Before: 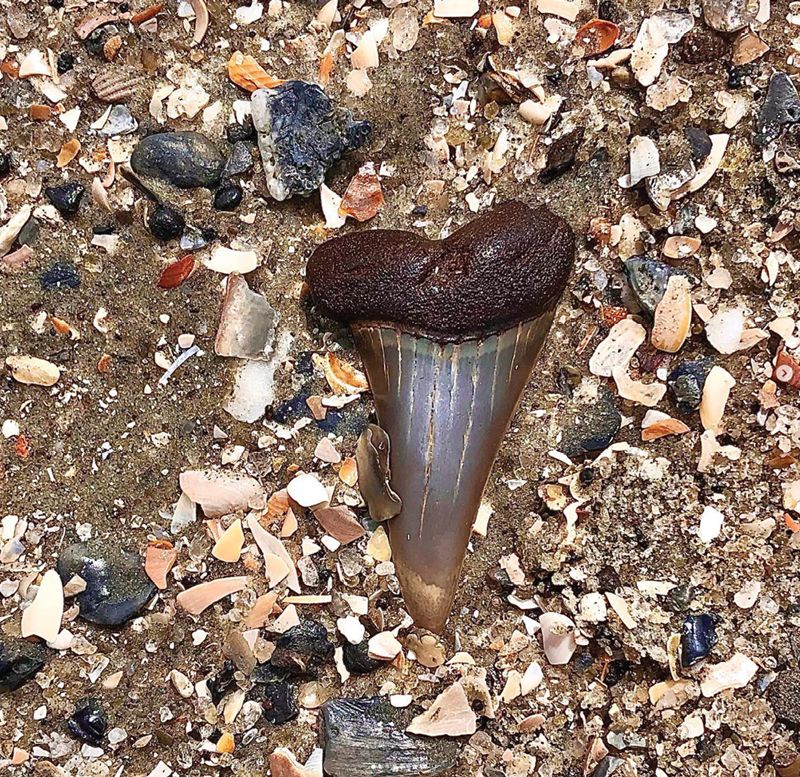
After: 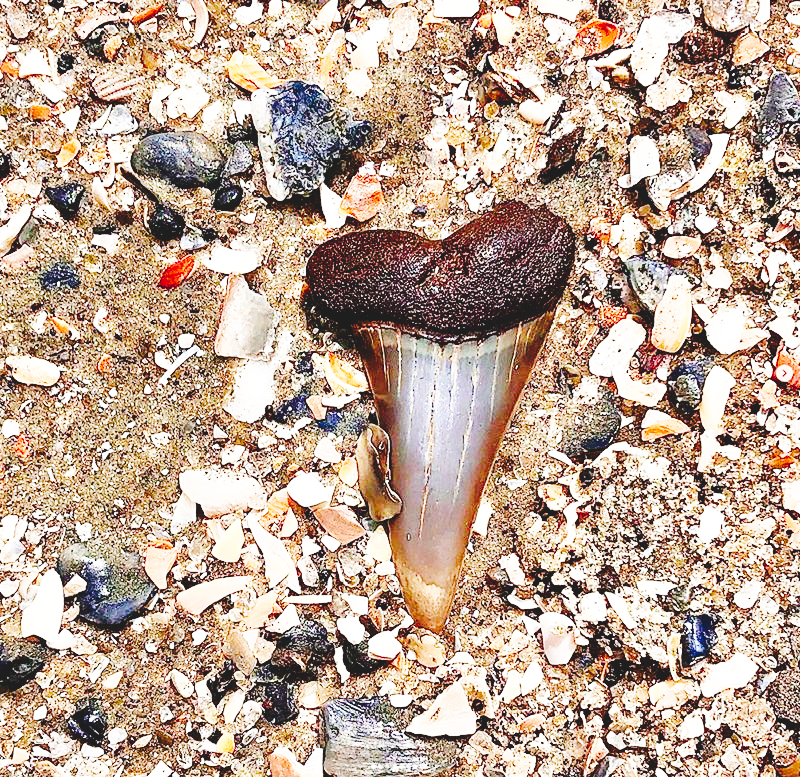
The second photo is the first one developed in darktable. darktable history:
base curve: curves: ch0 [(0, 0) (0, 0) (0.002, 0.001) (0.008, 0.003) (0.019, 0.011) (0.037, 0.037) (0.064, 0.11) (0.102, 0.232) (0.152, 0.379) (0.216, 0.524) (0.296, 0.665) (0.394, 0.789) (0.512, 0.881) (0.651, 0.945) (0.813, 0.986) (1, 1)], preserve colors none
tone curve: curves: ch0 [(0, 0) (0.003, 0.112) (0.011, 0.115) (0.025, 0.111) (0.044, 0.114) (0.069, 0.126) (0.1, 0.144) (0.136, 0.164) (0.177, 0.196) (0.224, 0.249) (0.277, 0.316) (0.335, 0.401) (0.399, 0.487) (0.468, 0.571) (0.543, 0.647) (0.623, 0.728) (0.709, 0.795) (0.801, 0.866) (0.898, 0.933) (1, 1)], preserve colors none
